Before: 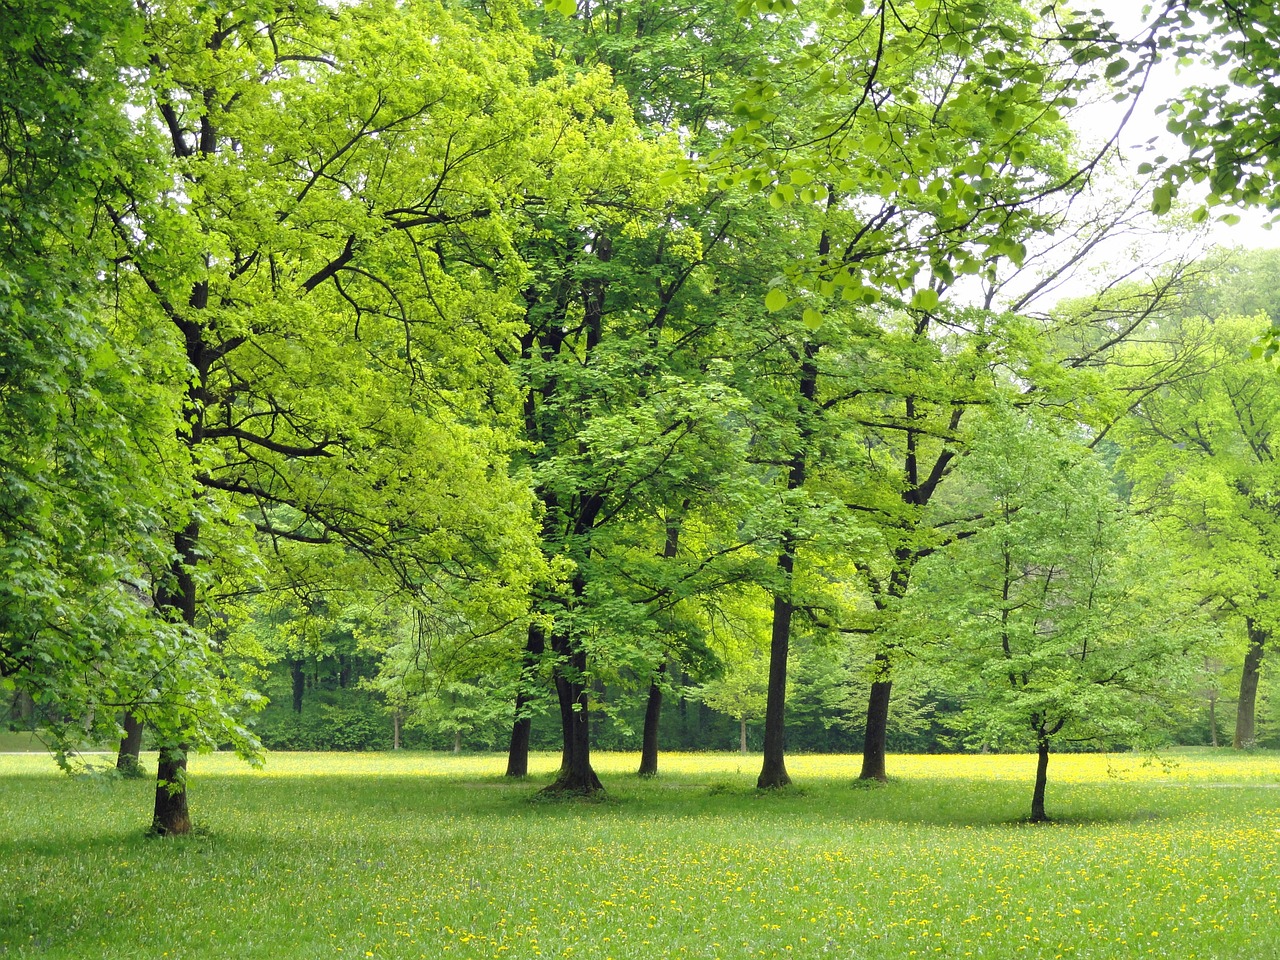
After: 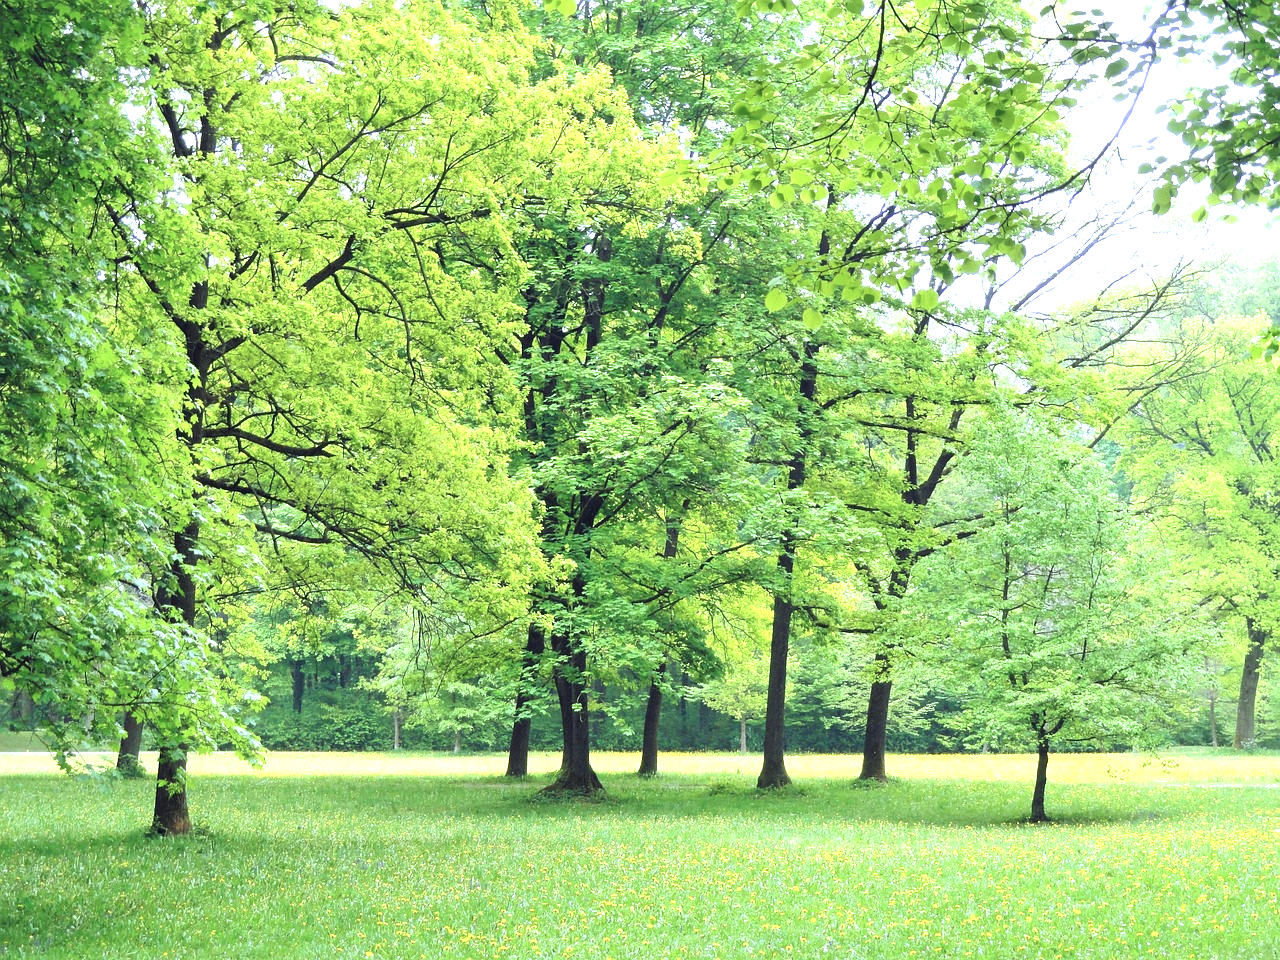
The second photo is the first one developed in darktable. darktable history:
exposure: black level correction 0, exposure 0.889 EV, compensate exposure bias true, compensate highlight preservation false
color correction: highlights a* -2.37, highlights b* -18.37
